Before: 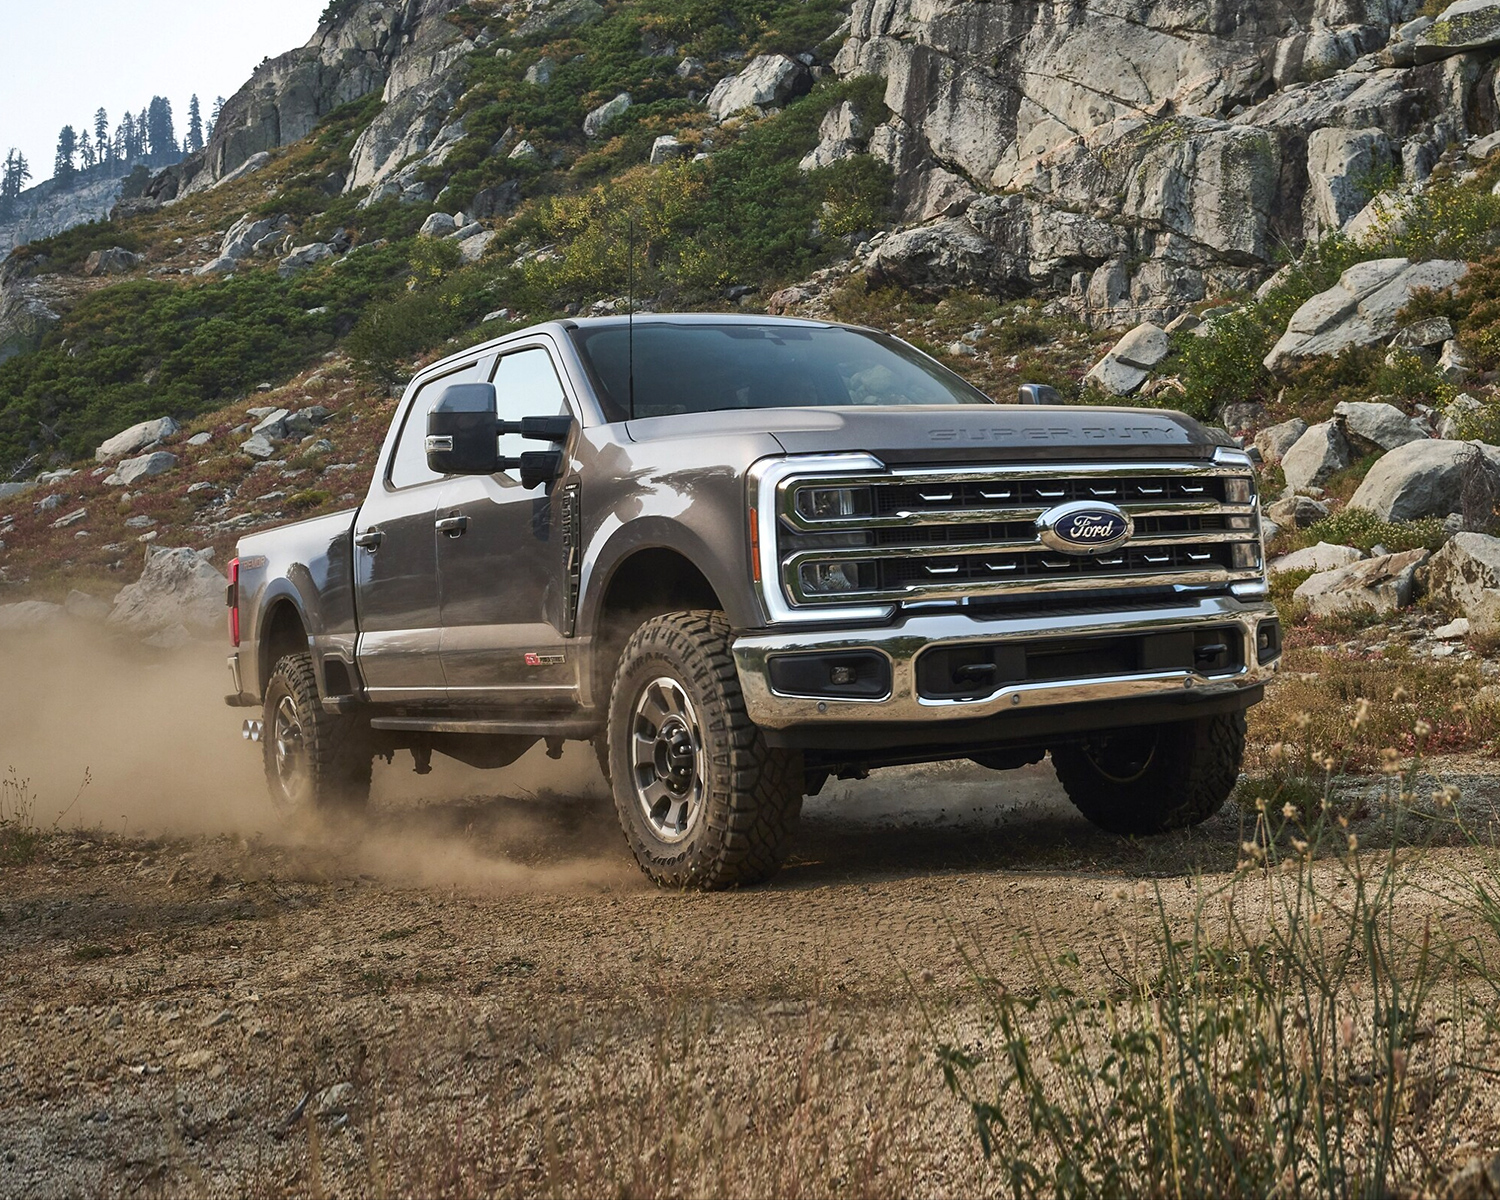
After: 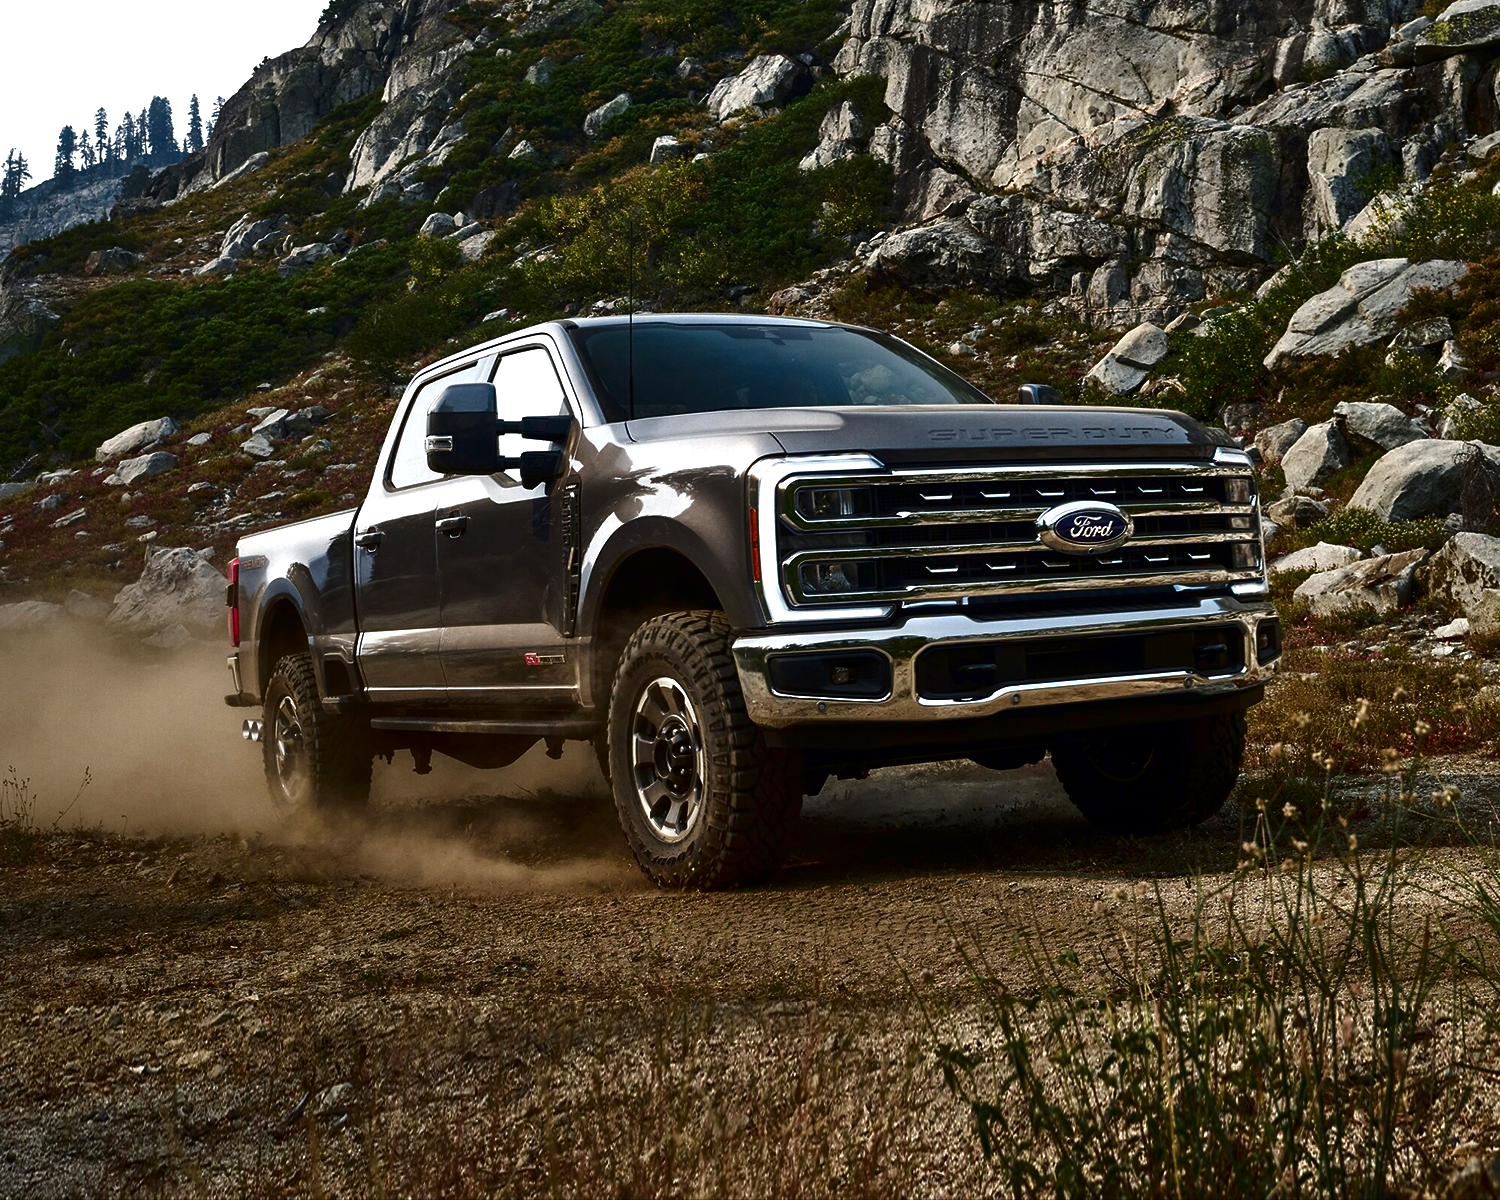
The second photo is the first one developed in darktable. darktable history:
exposure: exposure 0.492 EV, compensate highlight preservation false
contrast brightness saturation: brightness -0.521
